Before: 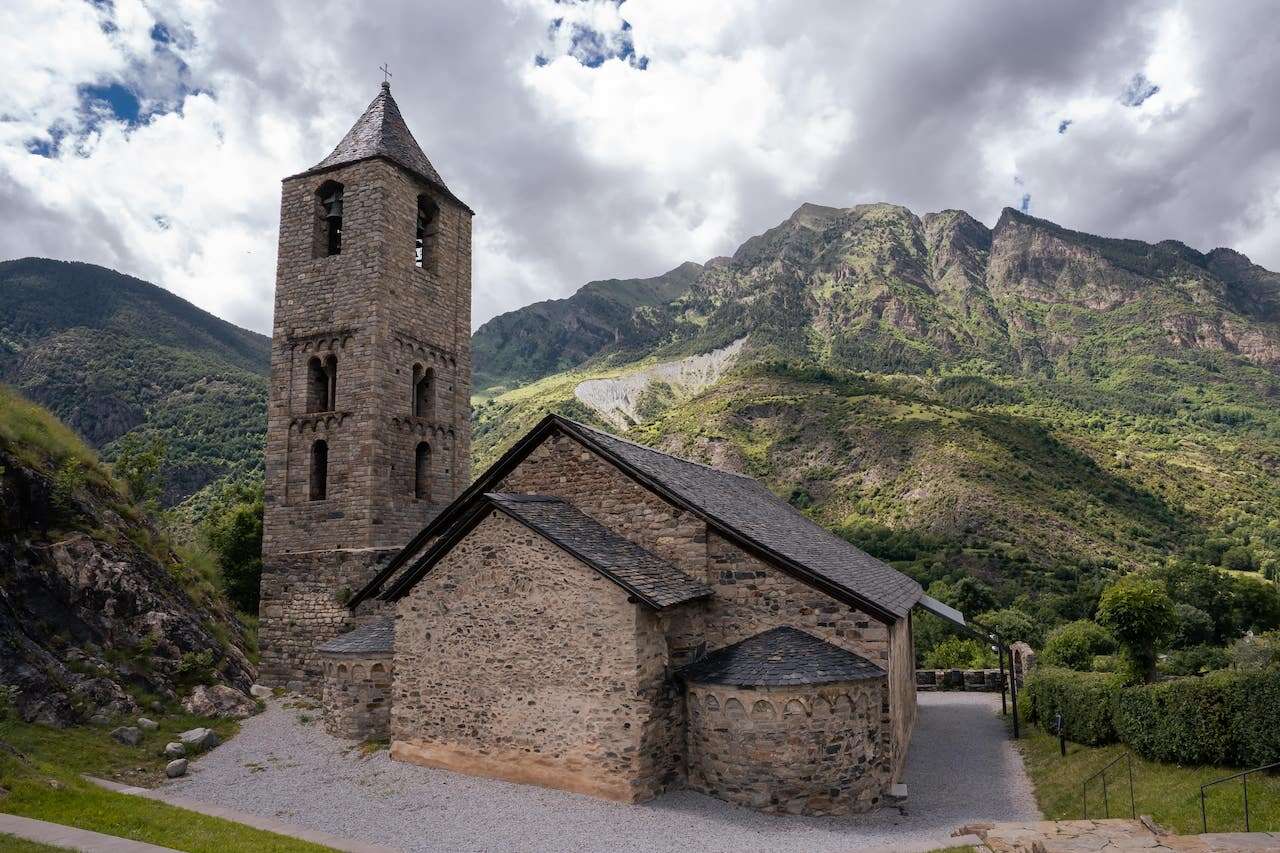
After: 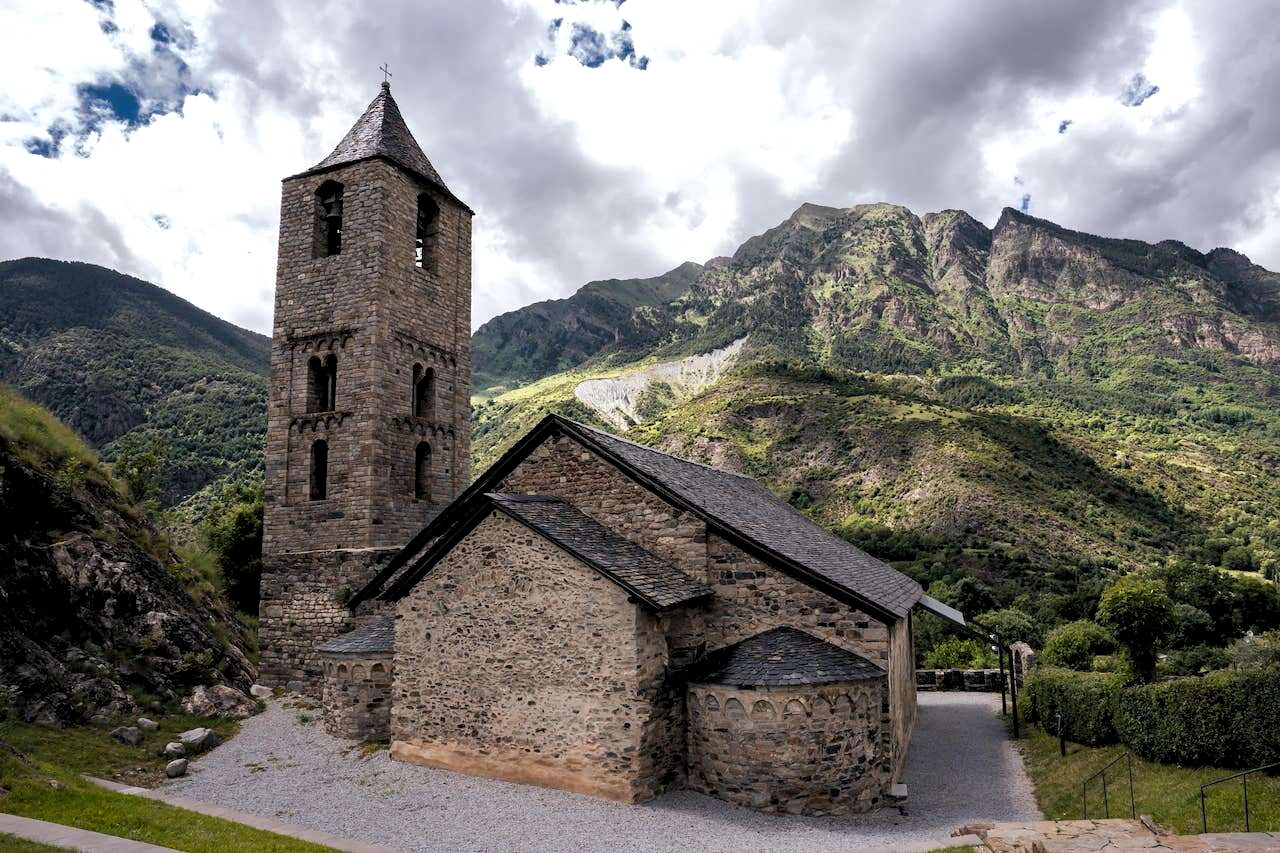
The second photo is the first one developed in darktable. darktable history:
color correction: highlights a* -0.09, highlights b* 0.091
contrast equalizer: octaves 7, y [[0.6 ×6], [0.55 ×6], [0 ×6], [0 ×6], [0 ×6]], mix 0.272
levels: levels [0.062, 0.494, 0.925]
